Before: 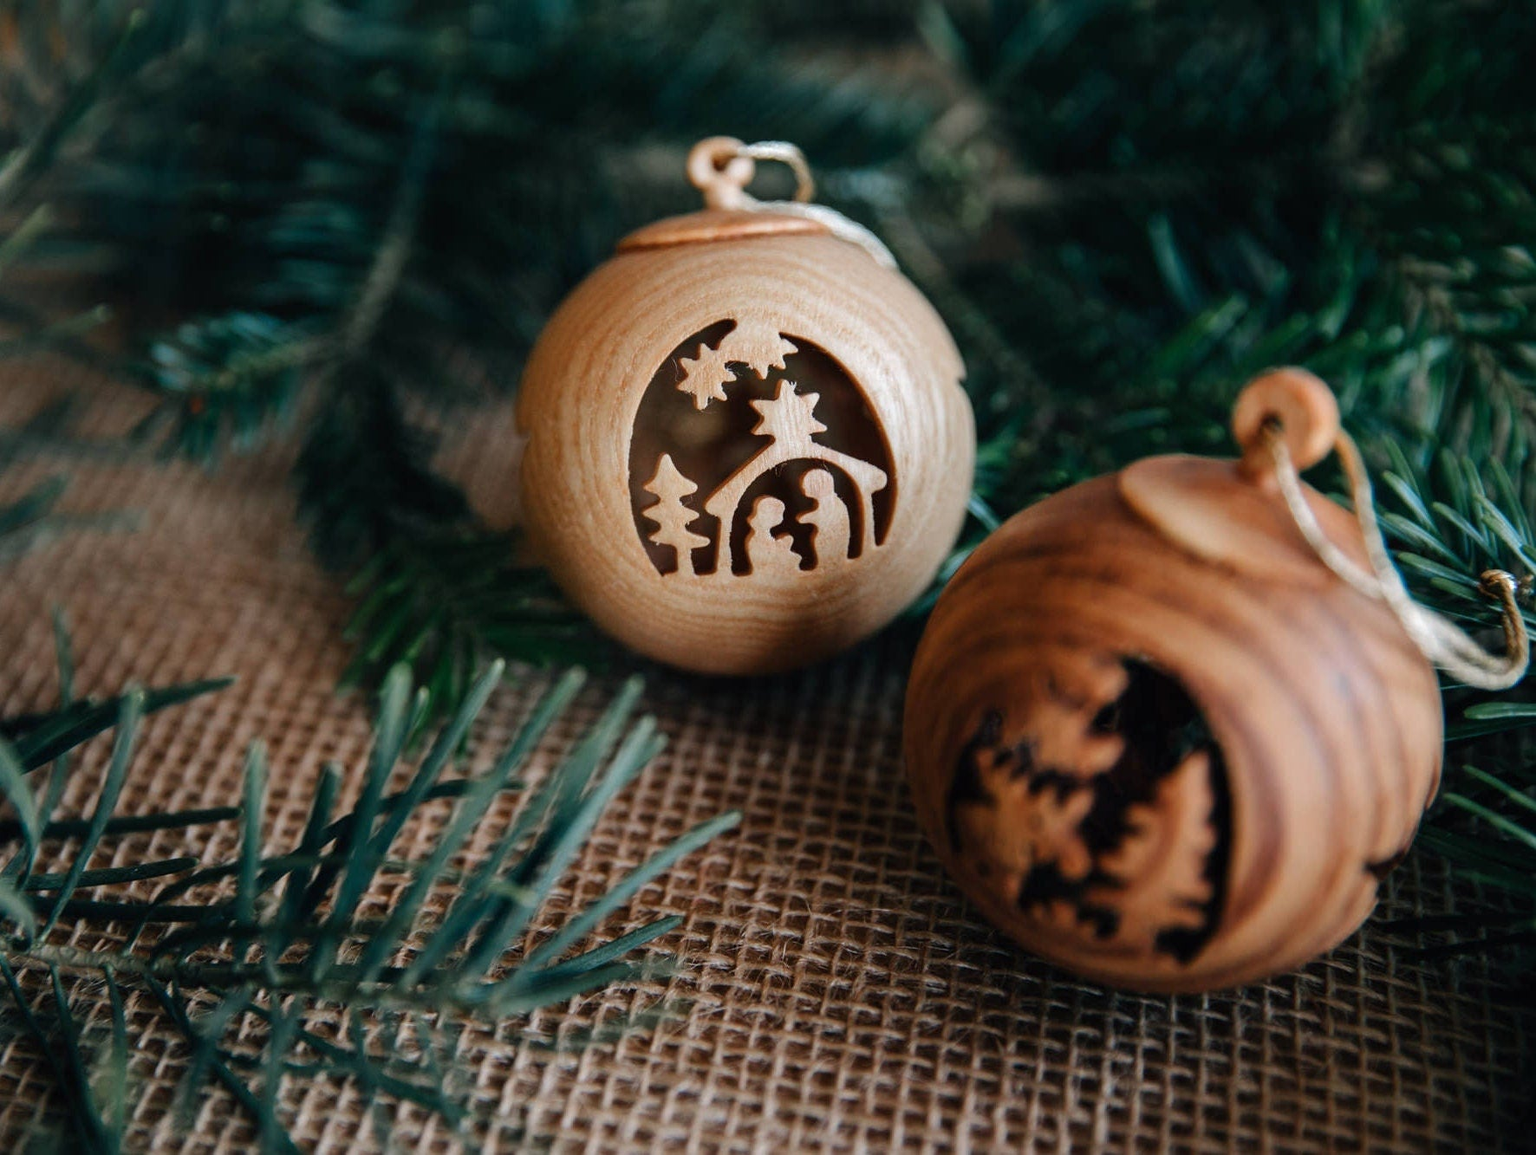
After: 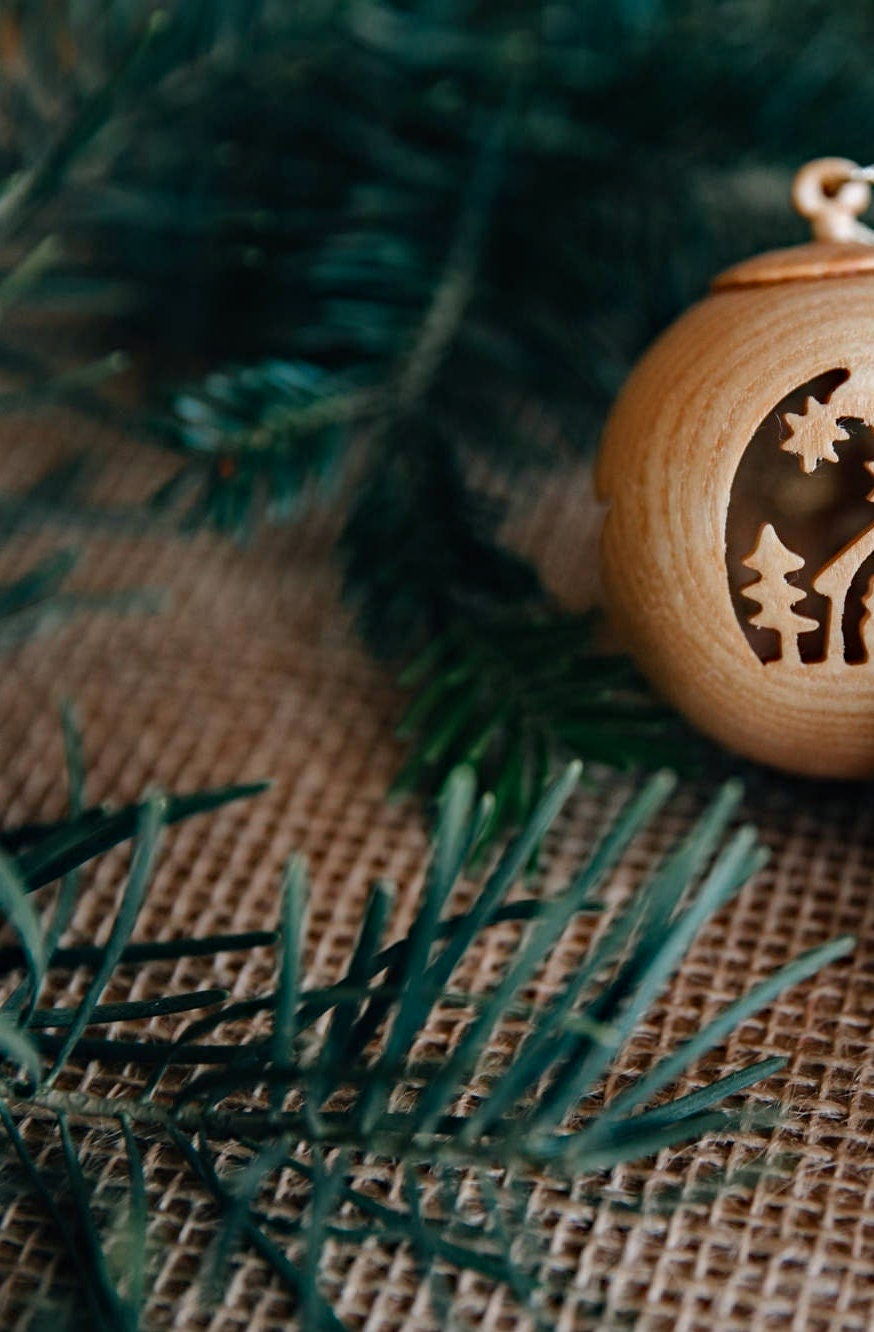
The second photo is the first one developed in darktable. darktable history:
crop and rotate: left 0.037%, top 0%, right 50.601%
haze removal: compatibility mode true, adaptive false
